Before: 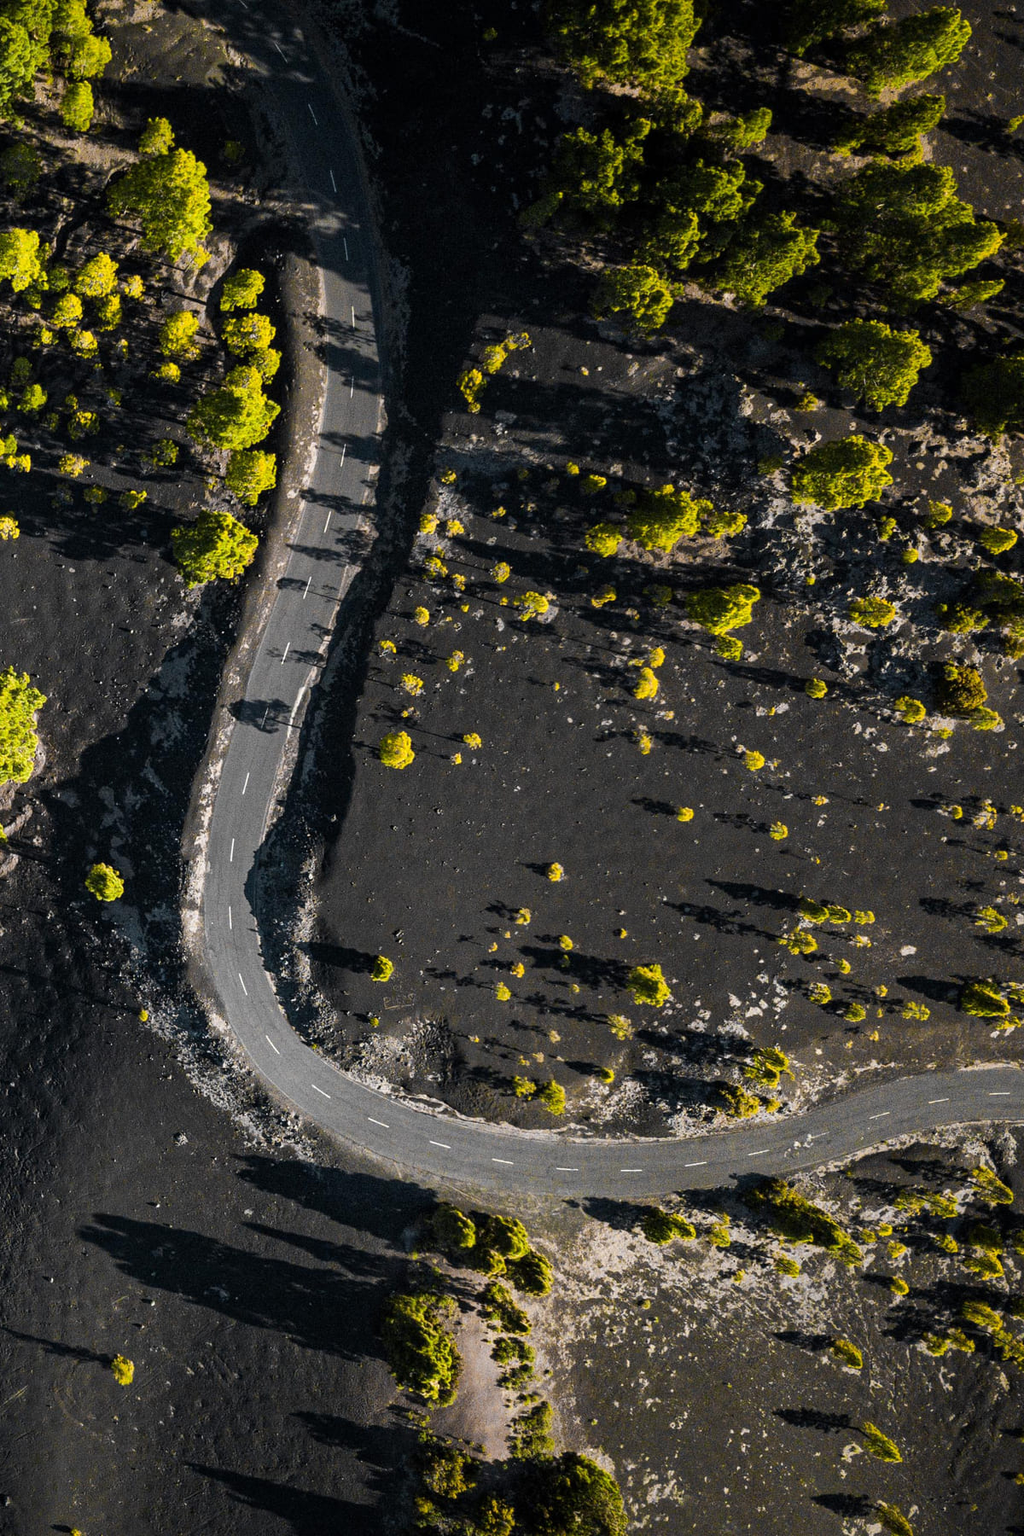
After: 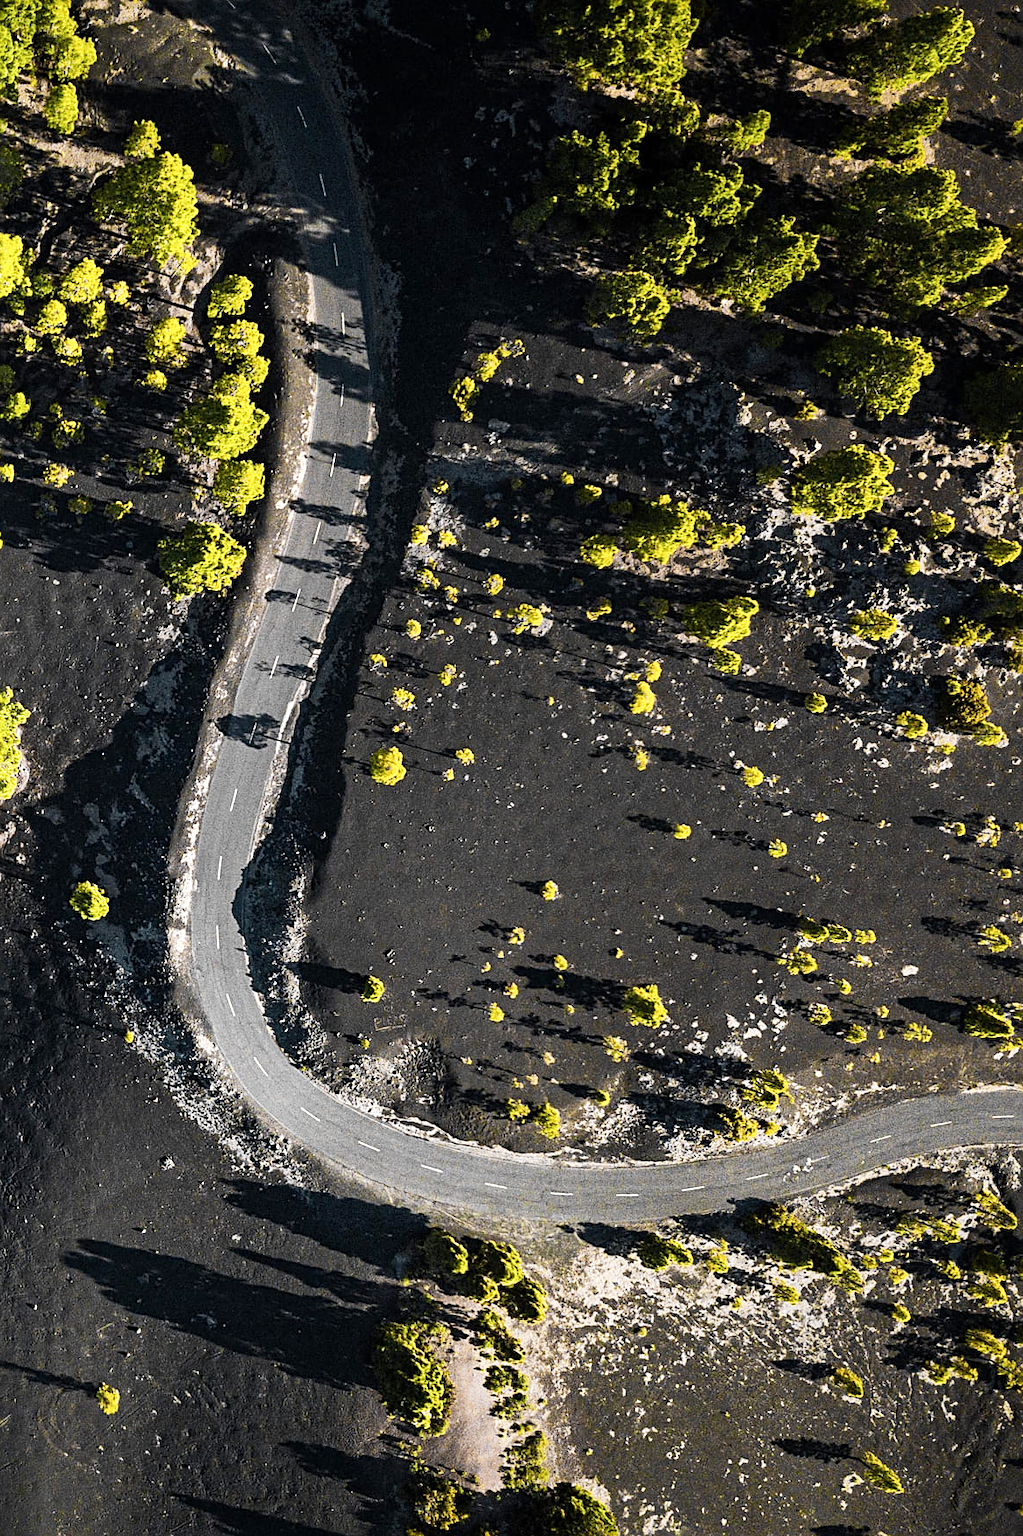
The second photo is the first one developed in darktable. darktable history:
base curve: curves: ch0 [(0, 0) (0.204, 0.334) (0.55, 0.733) (1, 1)], preserve colors none
tone equalizer: -8 EV -0.417 EV, -7 EV -0.389 EV, -6 EV -0.333 EV, -5 EV -0.222 EV, -3 EV 0.222 EV, -2 EV 0.333 EV, -1 EV 0.389 EV, +0 EV 0.417 EV, edges refinement/feathering 500, mask exposure compensation -1.57 EV, preserve details no
crop: left 1.743%, right 0.268%, bottom 2.011%
sharpen: on, module defaults
